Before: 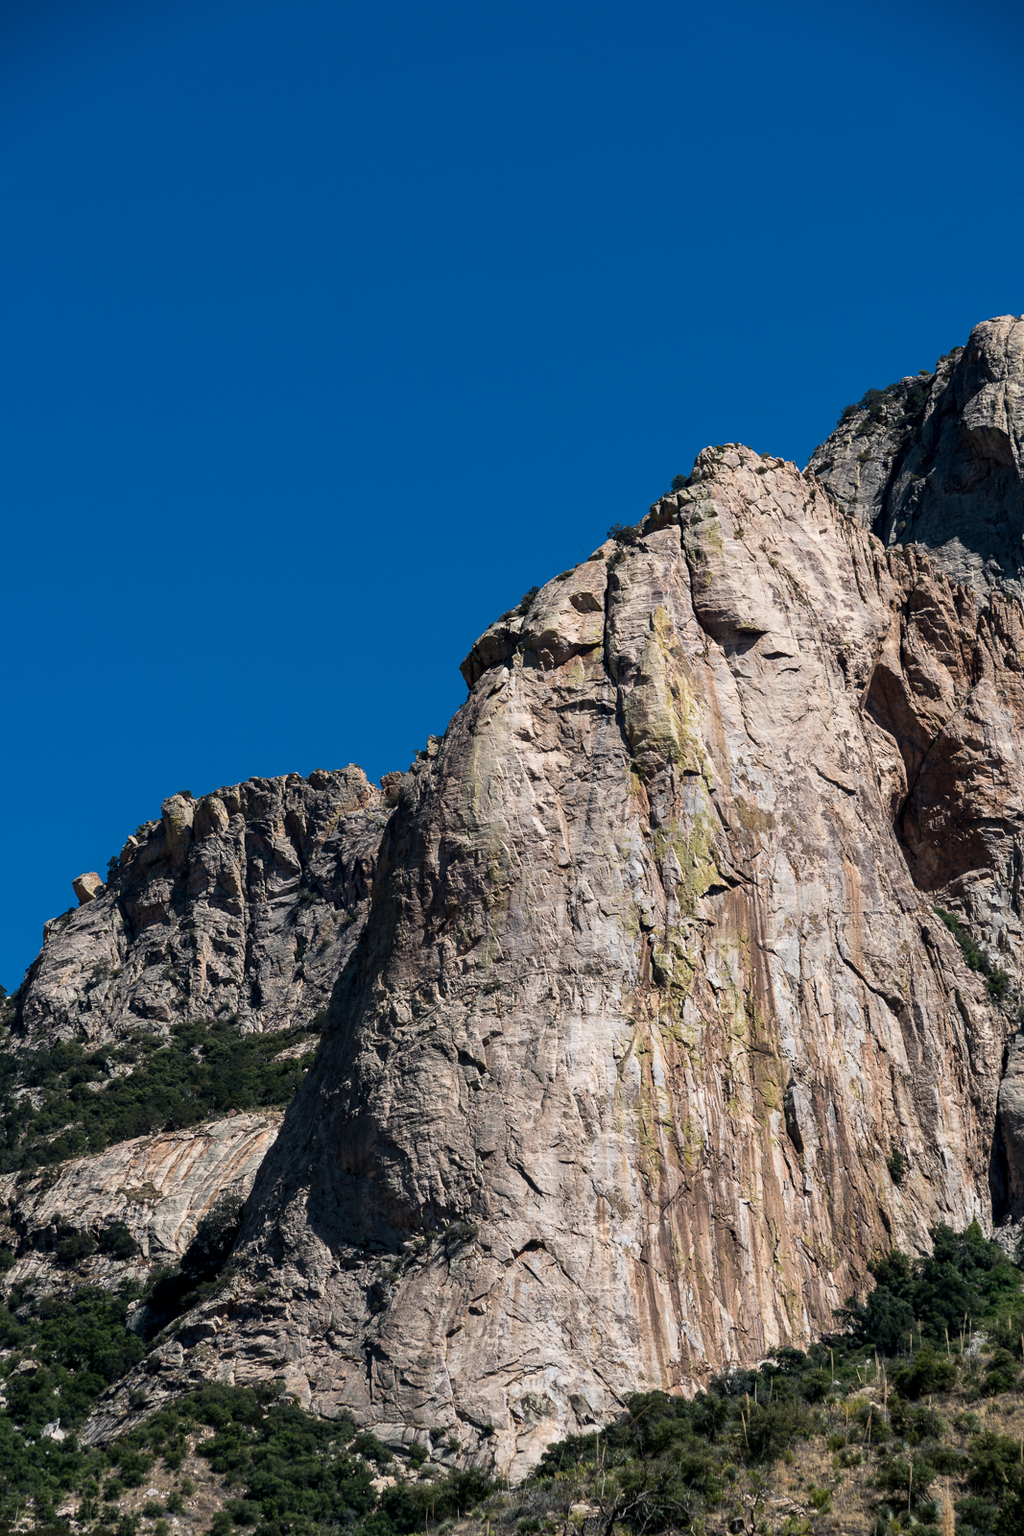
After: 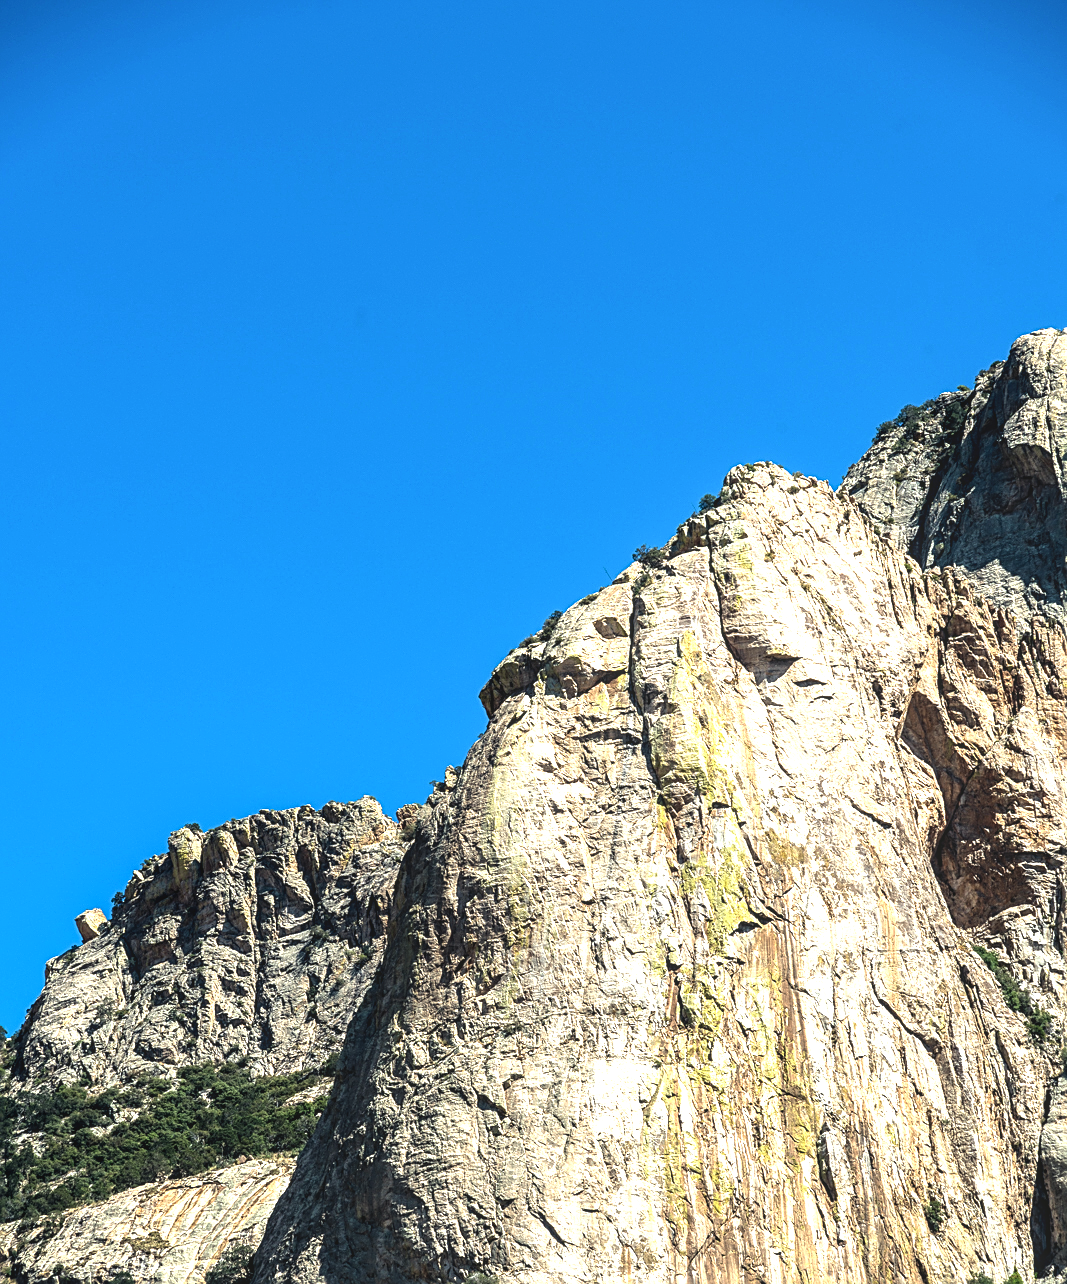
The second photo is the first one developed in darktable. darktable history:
contrast brightness saturation: contrast -0.122
local contrast: on, module defaults
color correction: highlights a* -5.74, highlights b* 11.22
exposure: black level correction 0, exposure 0.894 EV, compensate exposure bias true, compensate highlight preservation false
sharpen: on, module defaults
crop: bottom 19.704%
tone equalizer: -8 EV -0.765 EV, -7 EV -0.735 EV, -6 EV -0.612 EV, -5 EV -0.394 EV, -3 EV 0.395 EV, -2 EV 0.6 EV, -1 EV 0.684 EV, +0 EV 0.756 EV
base curve: curves: ch0 [(0, 0) (0.297, 0.298) (1, 1)], preserve colors none
